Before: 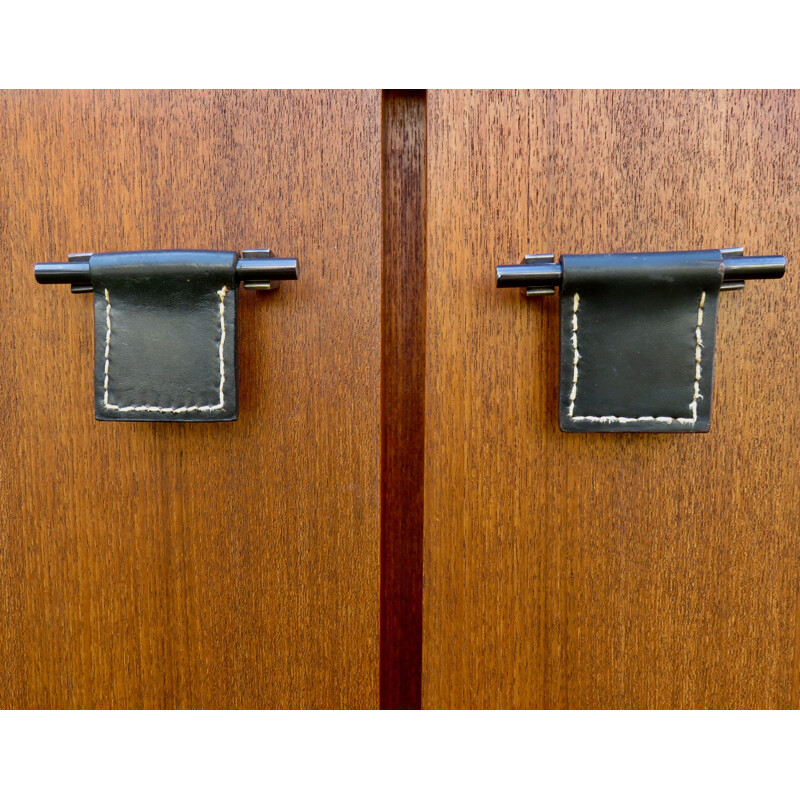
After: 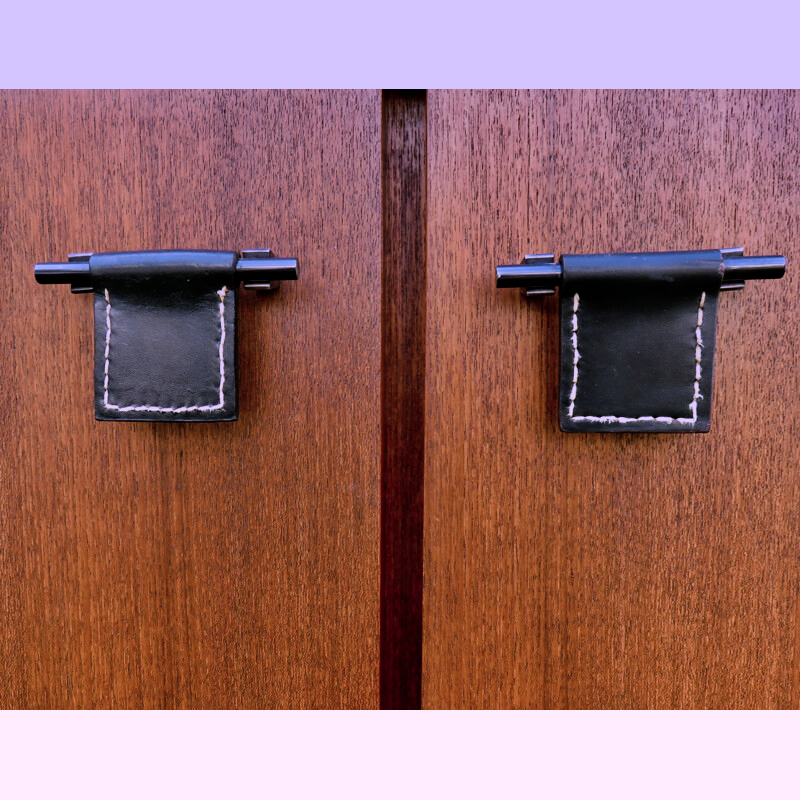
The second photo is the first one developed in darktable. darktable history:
color correction: highlights a* 15.46, highlights b* -20.56
filmic rgb: black relative exposure -8.07 EV, white relative exposure 3 EV, hardness 5.35, contrast 1.25
graduated density: hue 238.83°, saturation 50%
